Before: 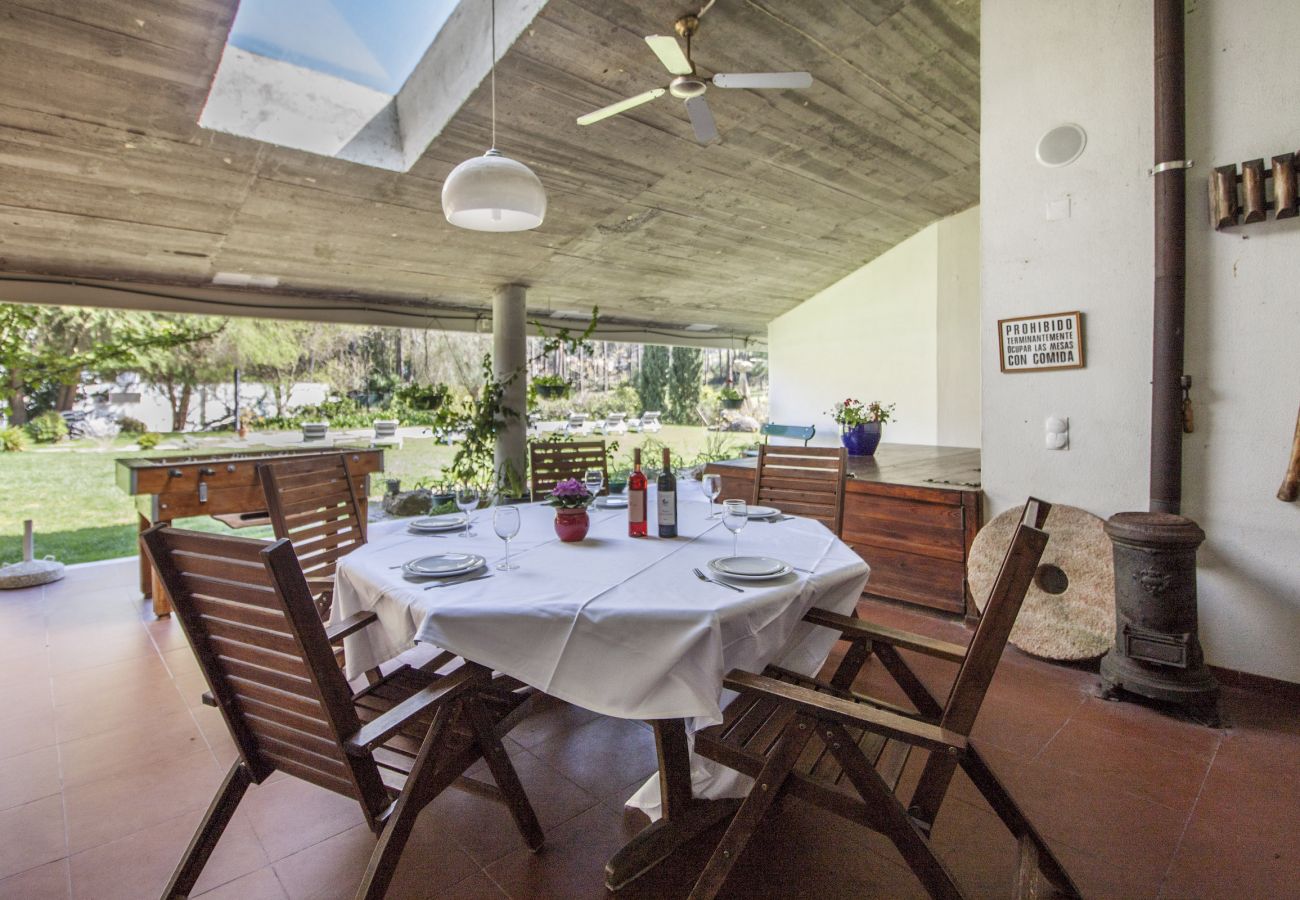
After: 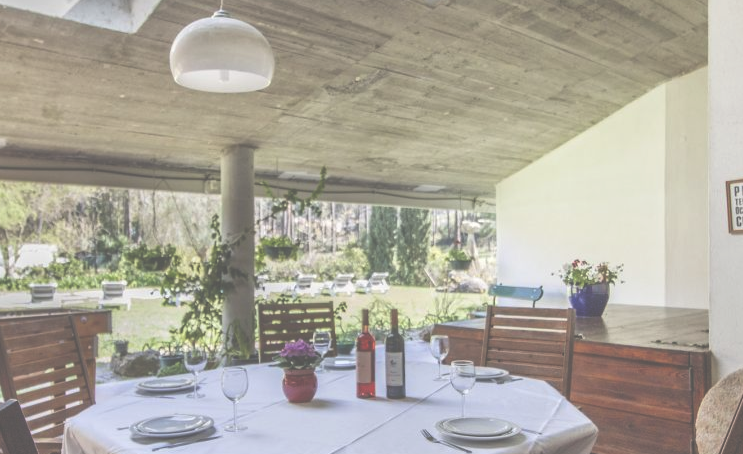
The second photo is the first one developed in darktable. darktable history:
crop: left 20.932%, top 15.471%, right 21.848%, bottom 34.081%
exposure: black level correction -0.087, compensate highlight preservation false
